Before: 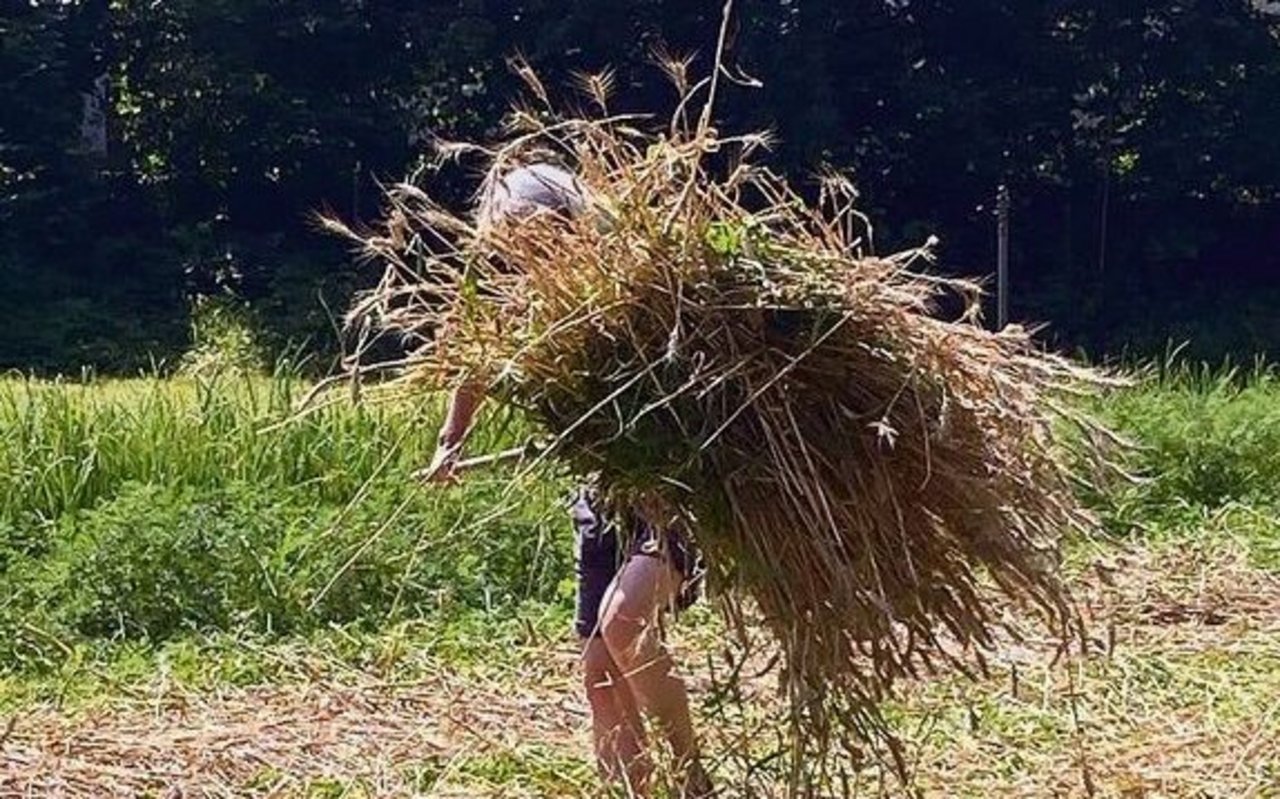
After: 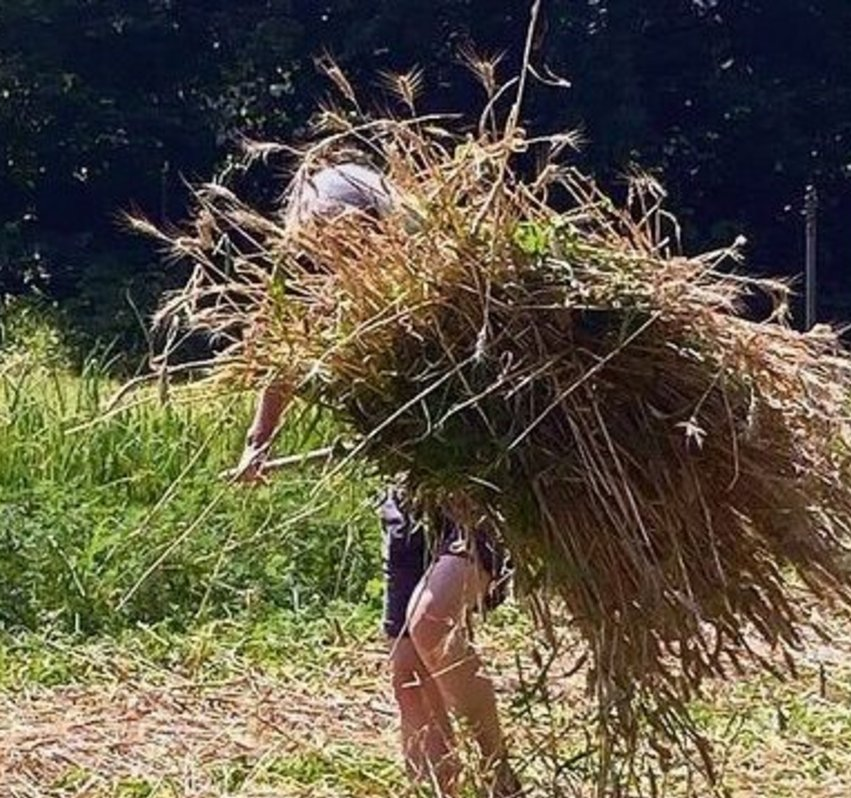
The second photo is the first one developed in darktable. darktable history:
crop and rotate: left 15.063%, right 18.417%
